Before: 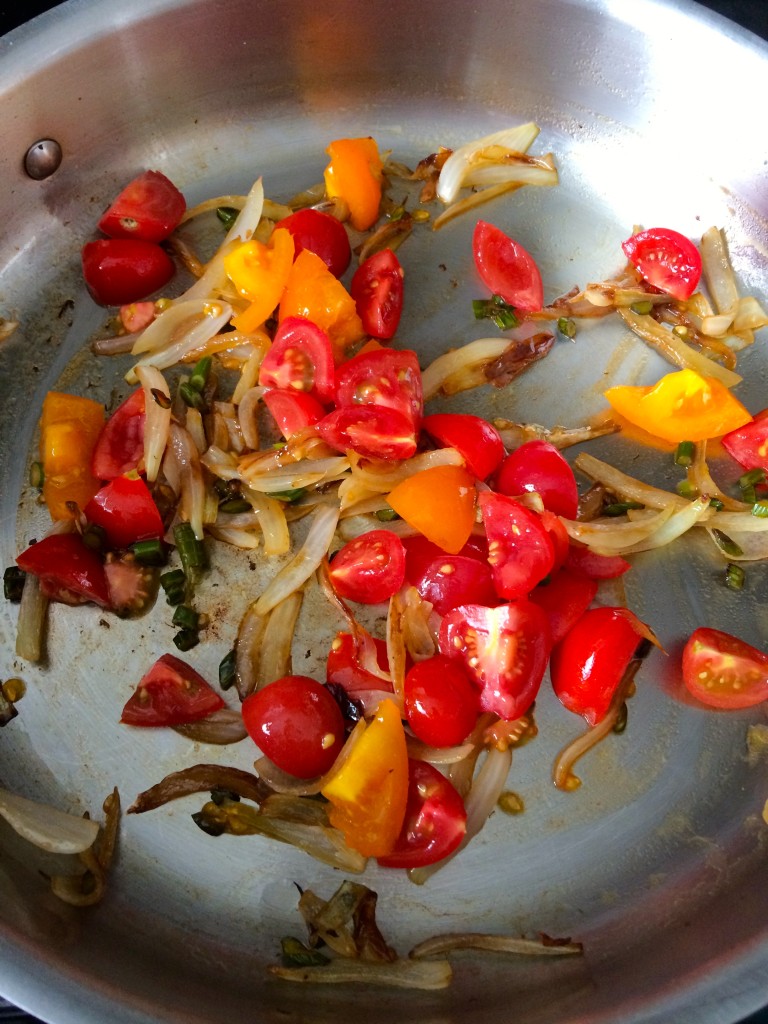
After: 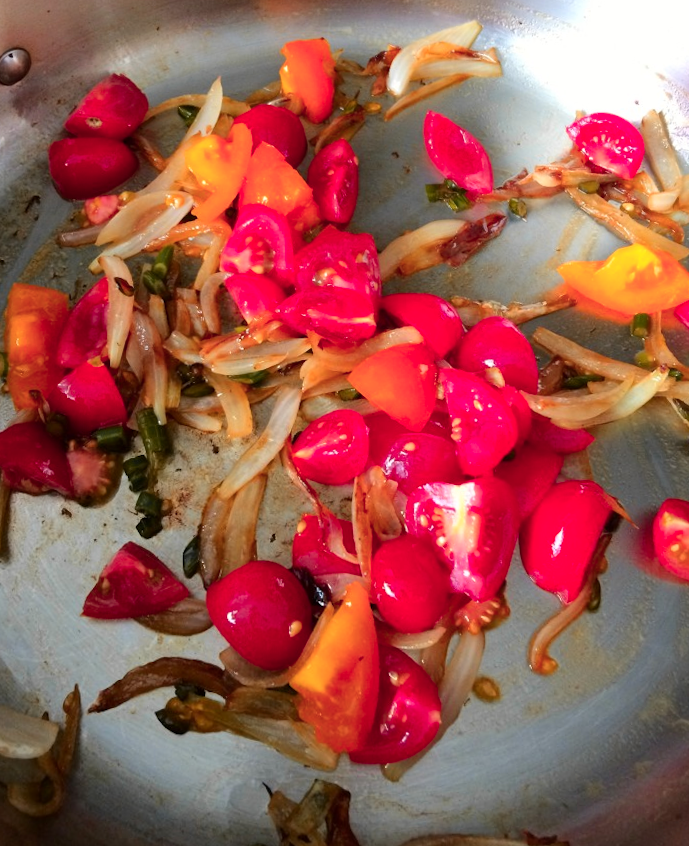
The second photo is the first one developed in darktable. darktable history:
contrast brightness saturation: contrast 0.1, brightness 0.02, saturation 0.02
crop: left 1.507%, top 6.147%, right 1.379%, bottom 6.637%
color zones: curves: ch1 [(0.29, 0.492) (0.373, 0.185) (0.509, 0.481)]; ch2 [(0.25, 0.462) (0.749, 0.457)], mix 40.67%
rotate and perspective: rotation -1.68°, lens shift (vertical) -0.146, crop left 0.049, crop right 0.912, crop top 0.032, crop bottom 0.96
